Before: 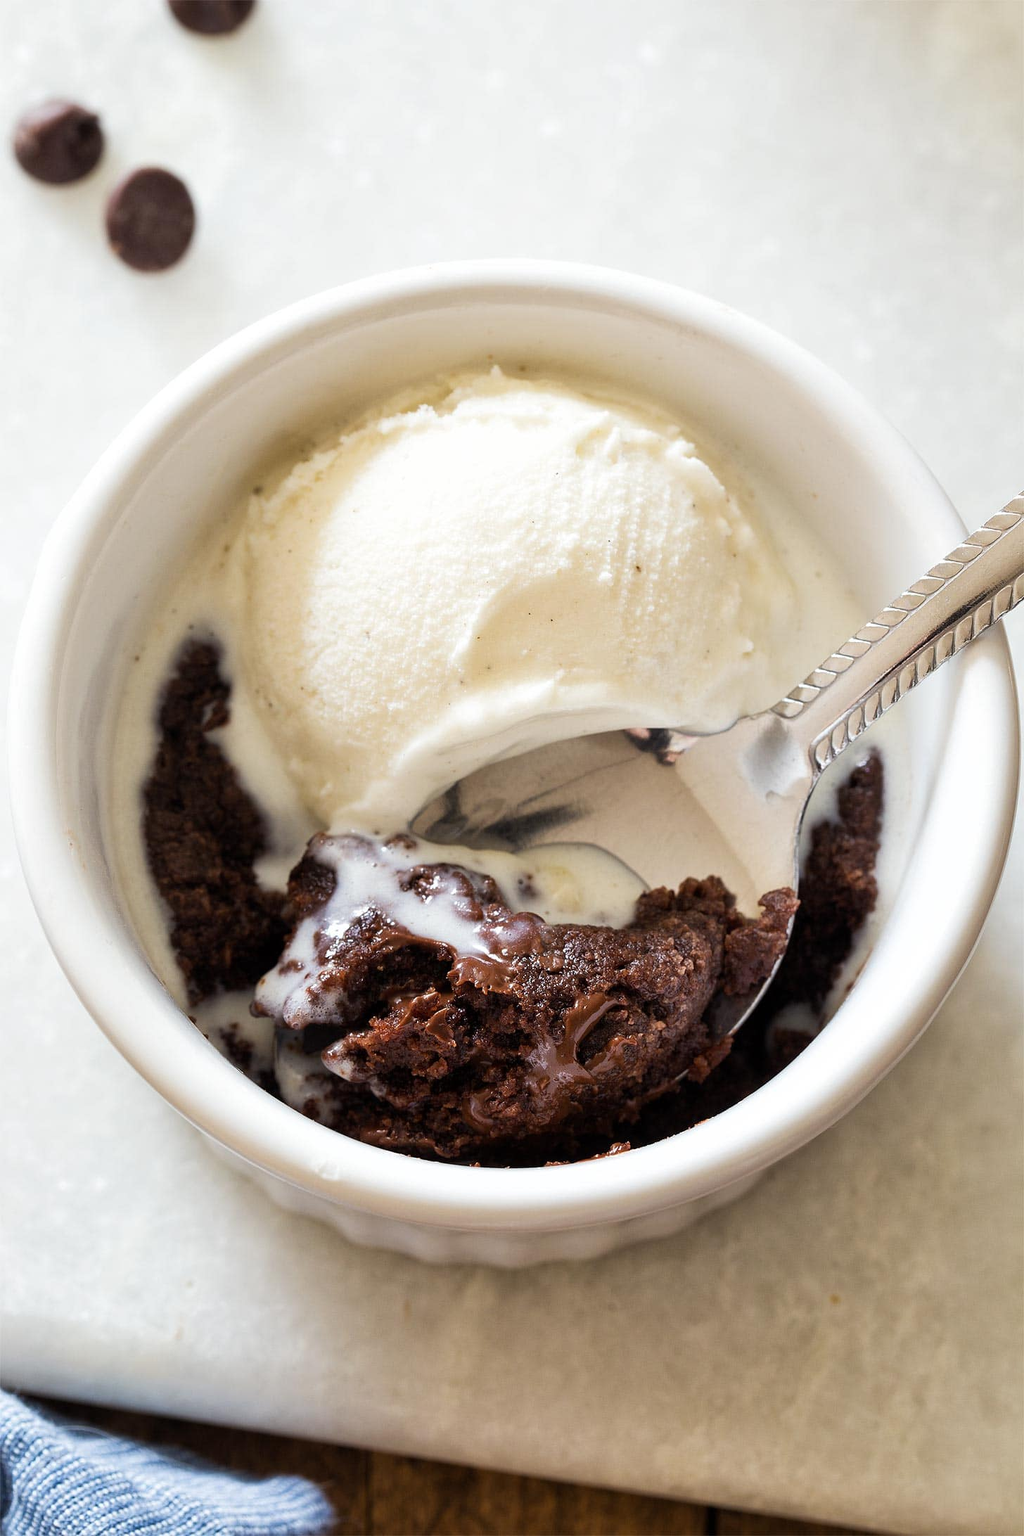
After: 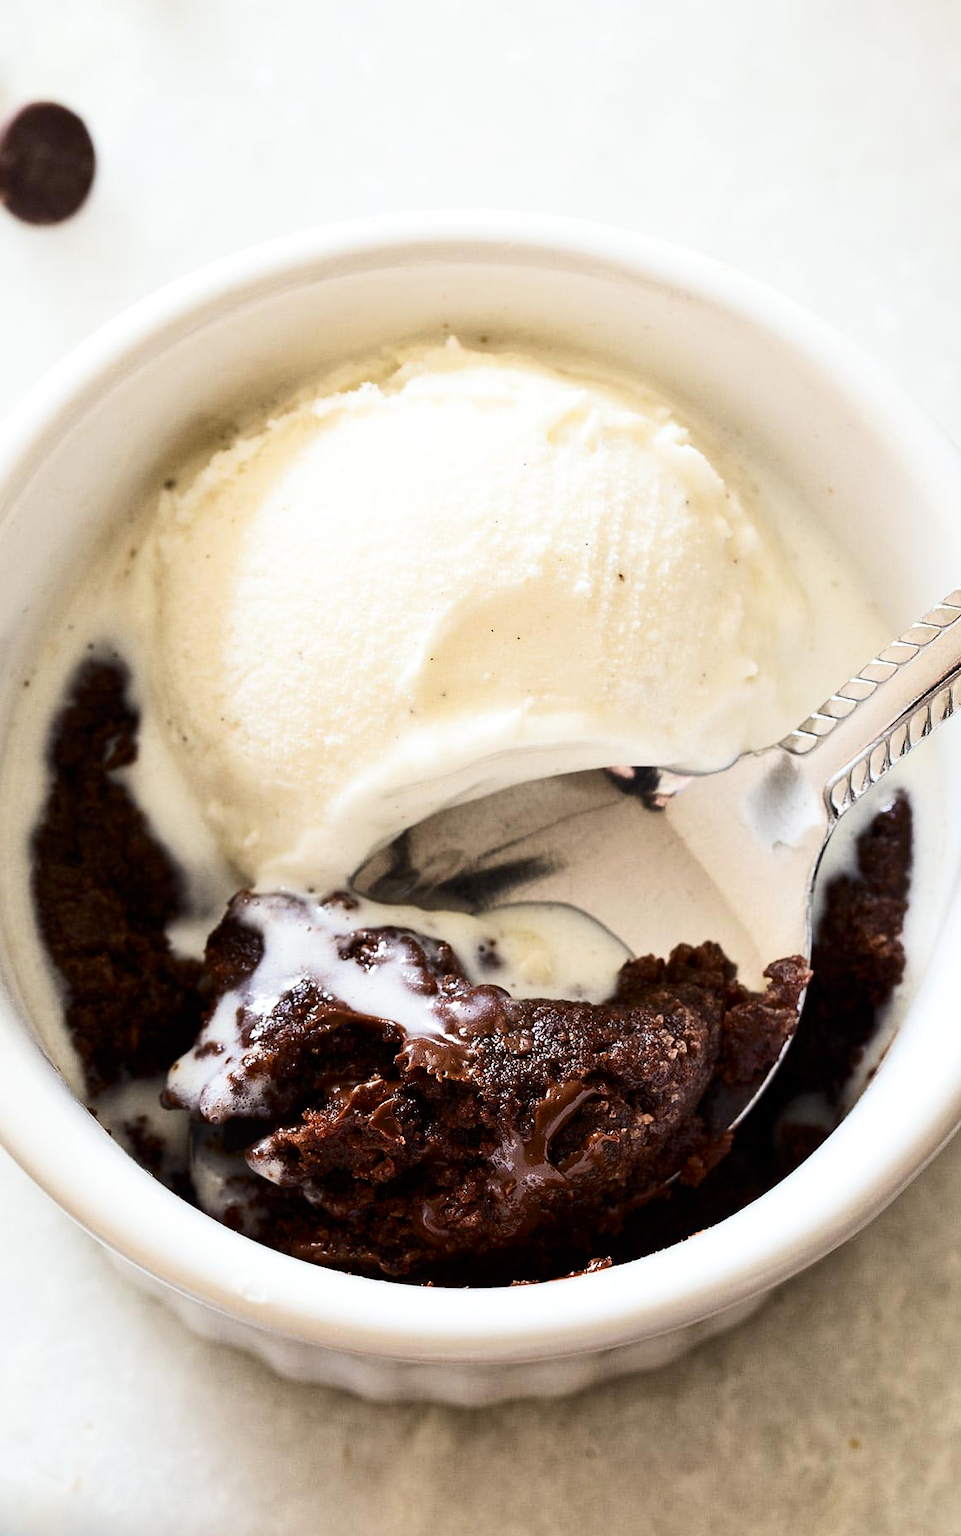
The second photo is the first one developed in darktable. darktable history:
crop: left 11.225%, top 5.381%, right 9.565%, bottom 10.314%
contrast brightness saturation: contrast 0.28
